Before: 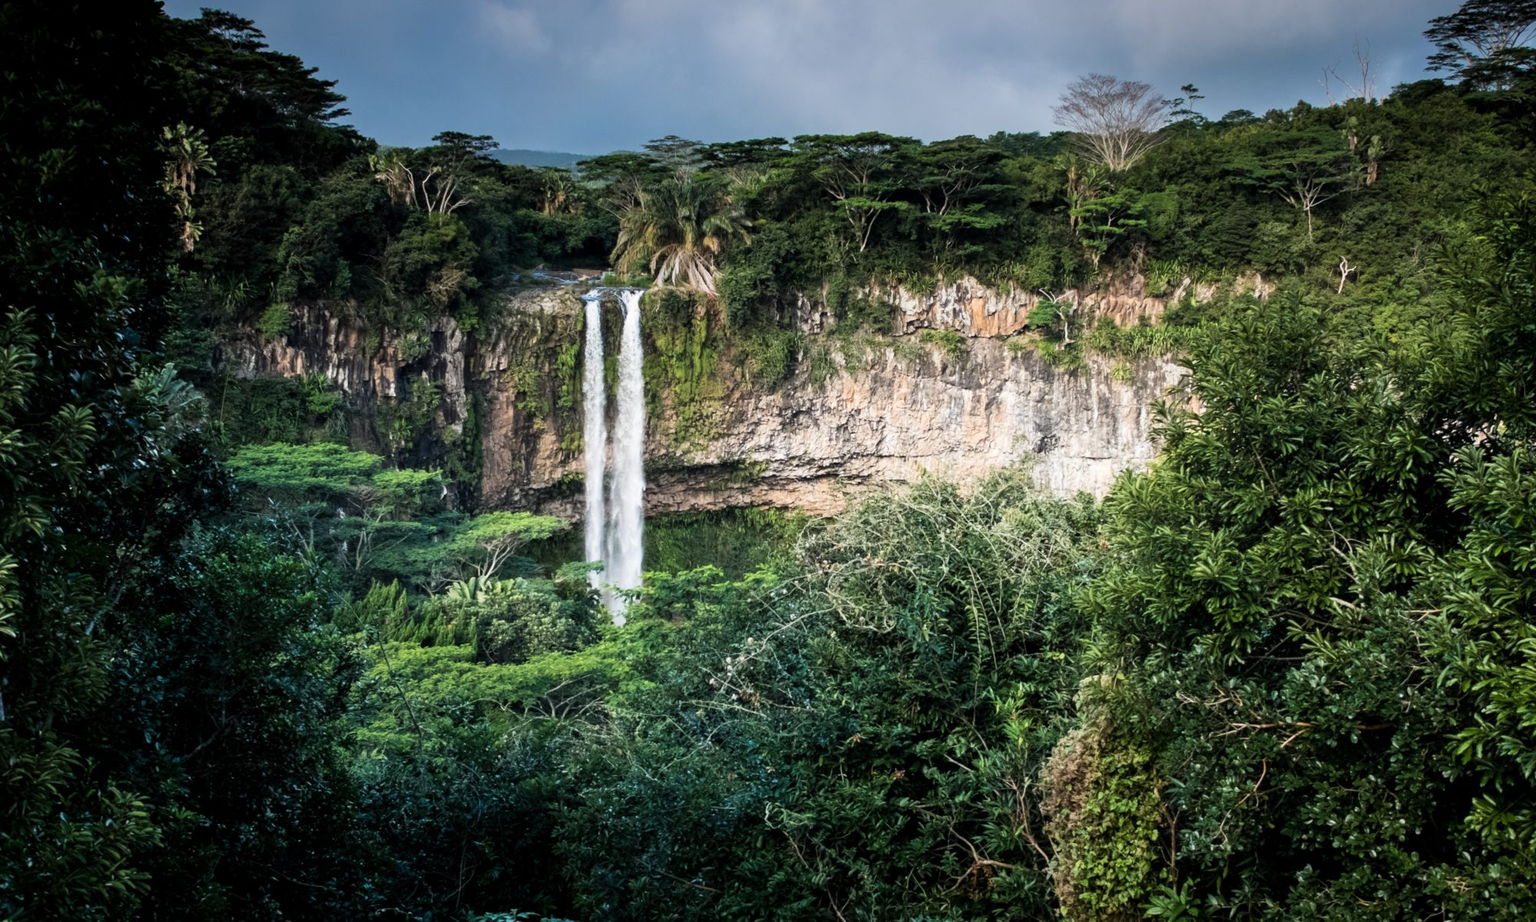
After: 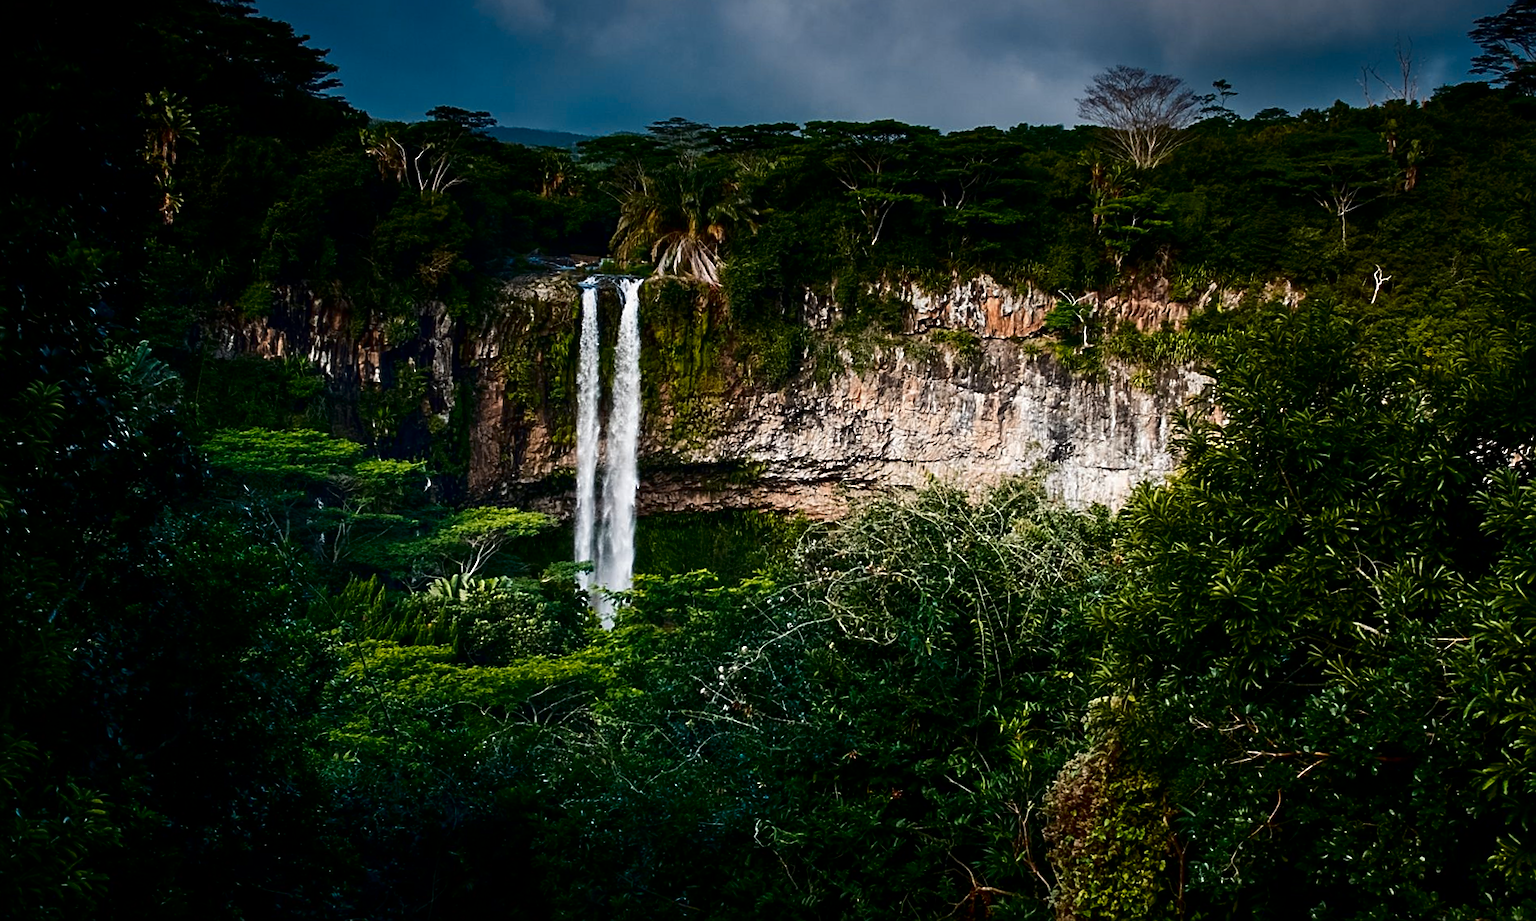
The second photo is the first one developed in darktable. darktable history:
crop and rotate: angle -1.69°
color zones: curves: ch1 [(0.239, 0.552) (0.75, 0.5)]; ch2 [(0.25, 0.462) (0.749, 0.457)], mix 25.94%
contrast brightness saturation: contrast 0.09, brightness -0.59, saturation 0.17
sharpen: radius 1.967
